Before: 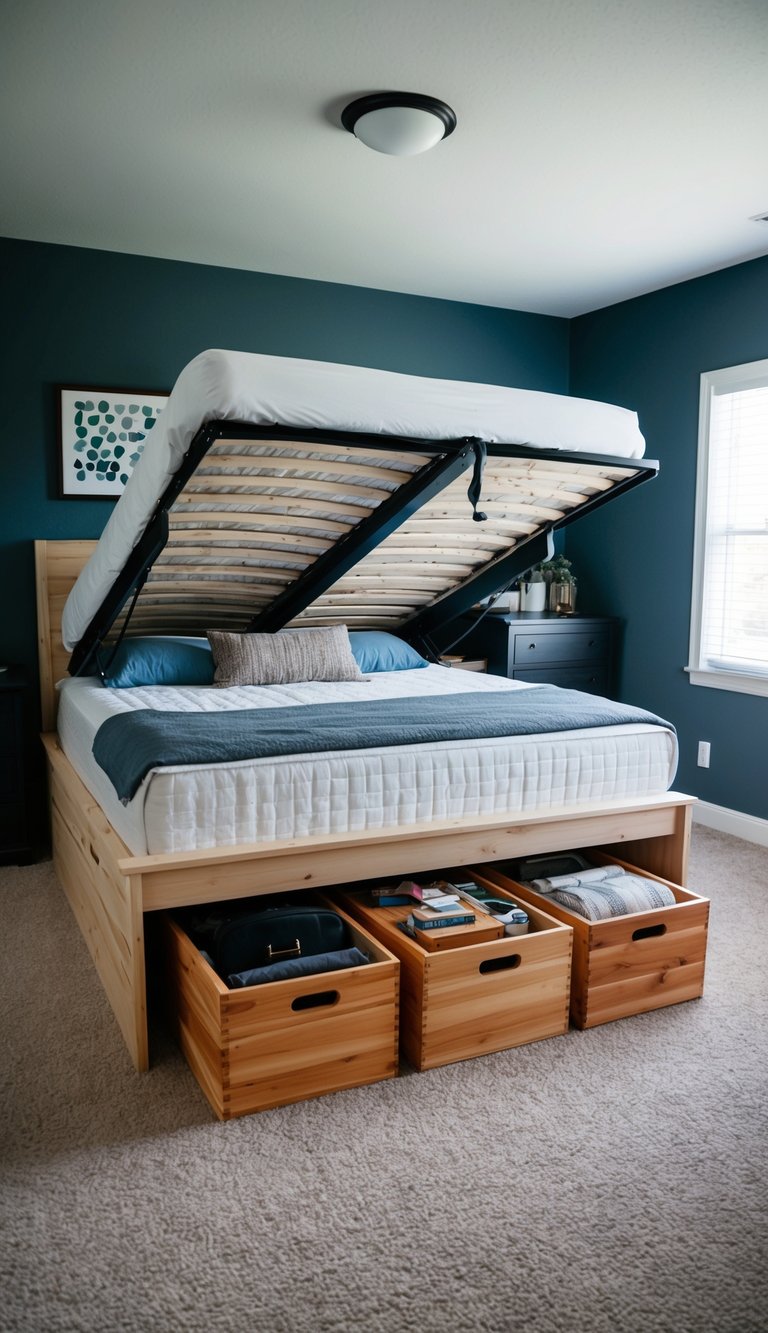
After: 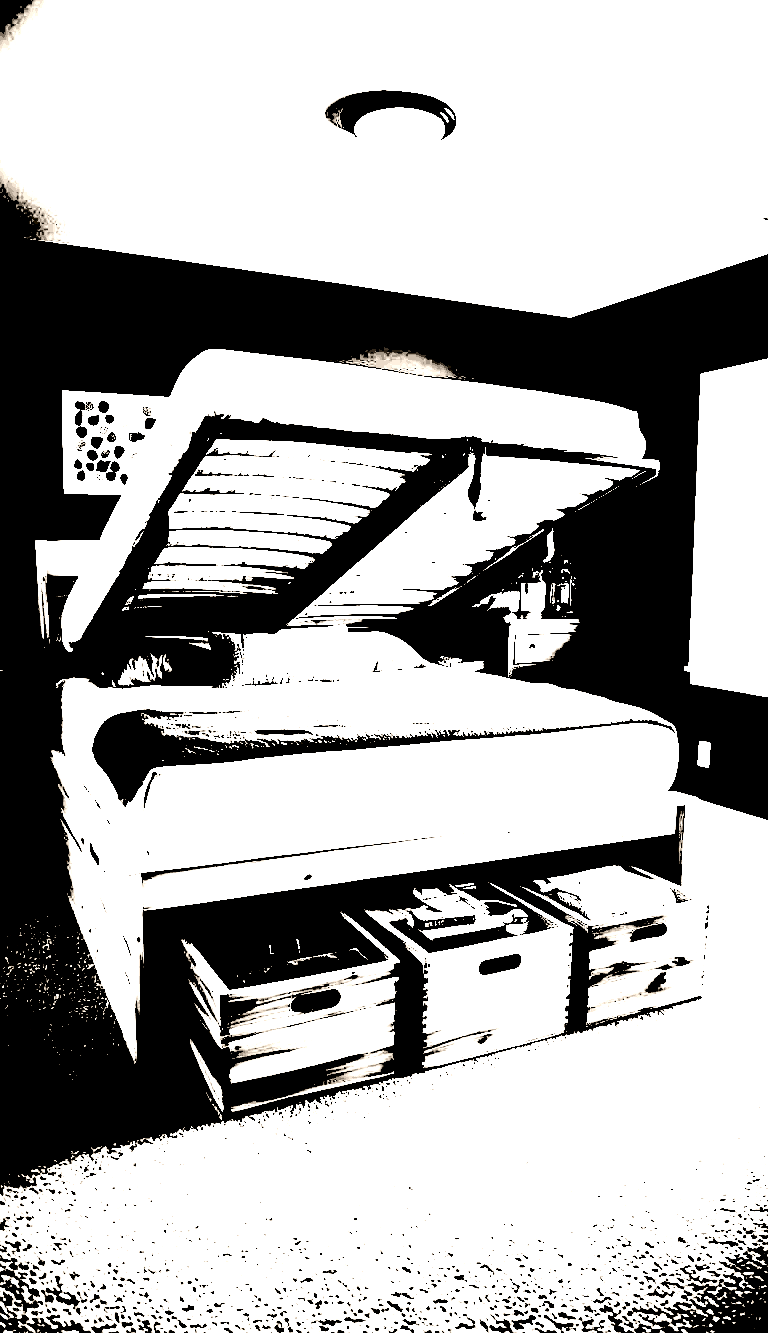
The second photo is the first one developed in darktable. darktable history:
colorize: hue 34.49°, saturation 35.33%, source mix 100%, version 1
exposure: black level correction 0.1, exposure 3 EV, compensate highlight preservation false
